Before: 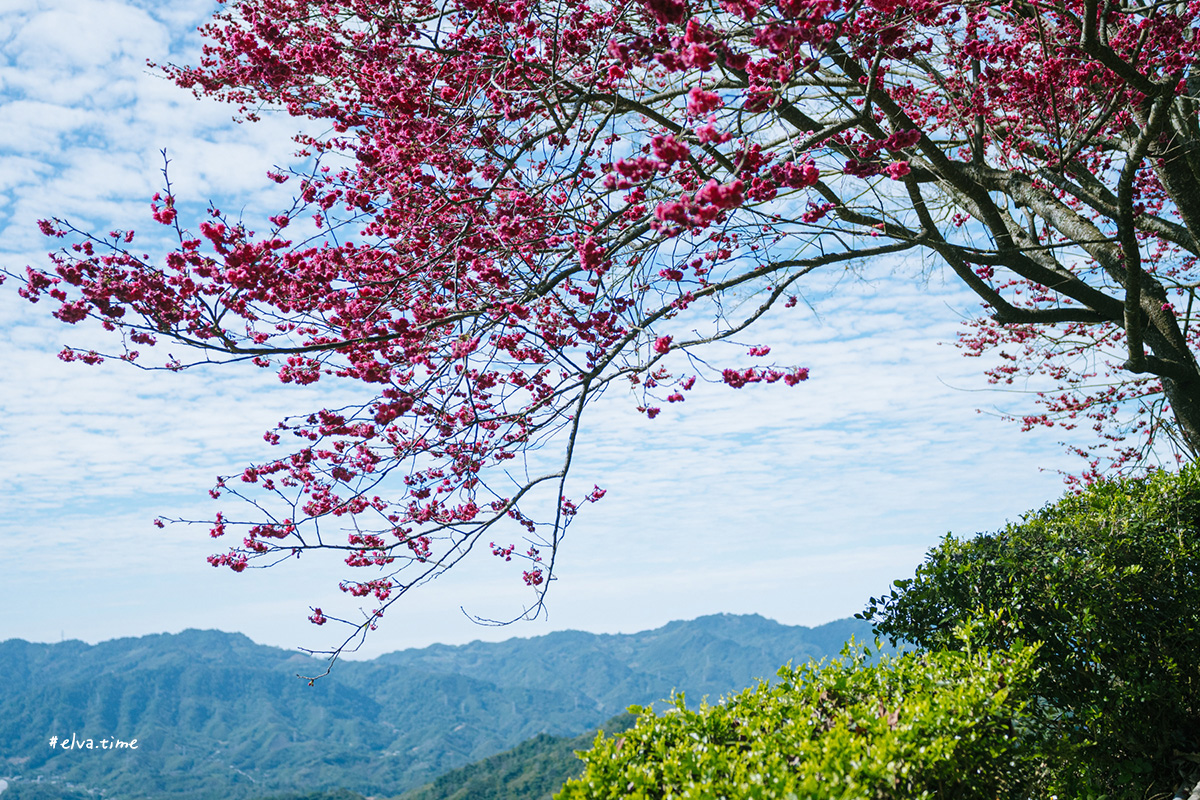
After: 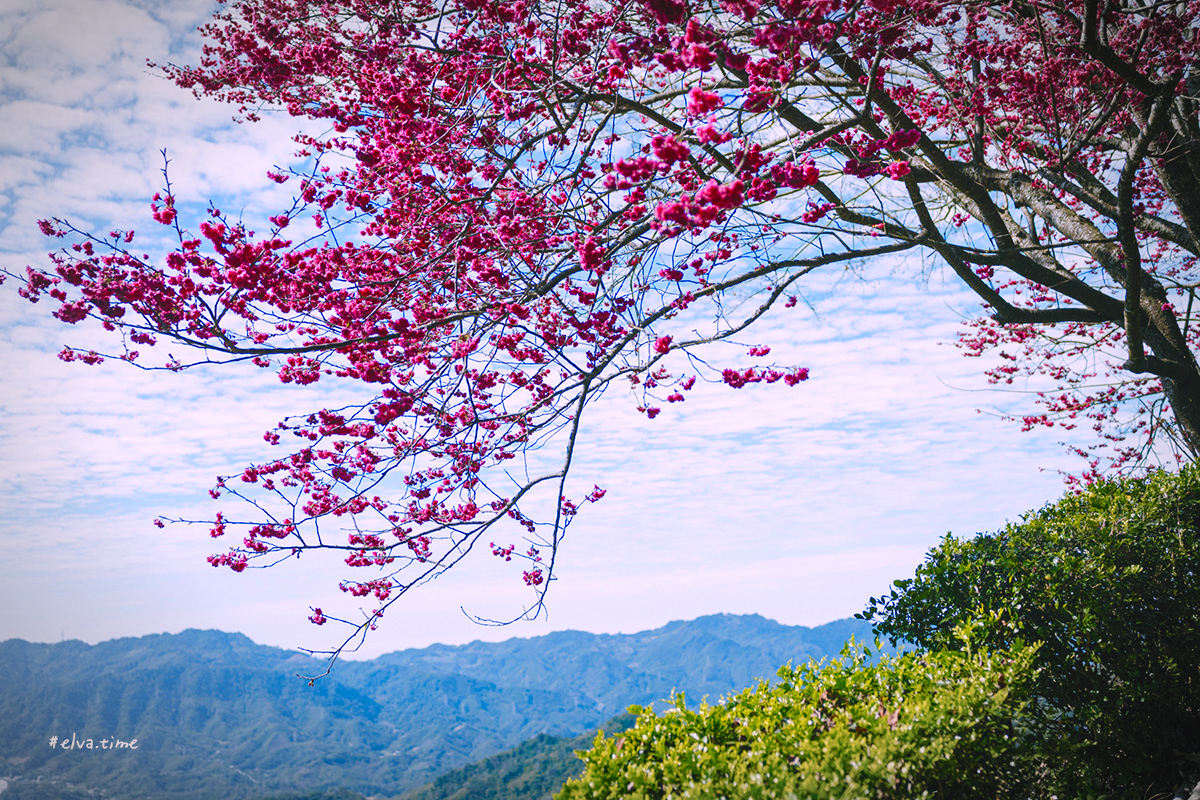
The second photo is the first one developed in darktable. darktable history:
white balance: red 1.066, blue 1.119
color balance rgb: shadows lift › chroma 3%, shadows lift › hue 280.8°, power › hue 330°, highlights gain › chroma 3%, highlights gain › hue 75.6°, global offset › luminance 0.7%, perceptual saturation grading › global saturation 20%, perceptual saturation grading › highlights -25%, perceptual saturation grading › shadows 50%, global vibrance 20.33%
vignetting: automatic ratio true
